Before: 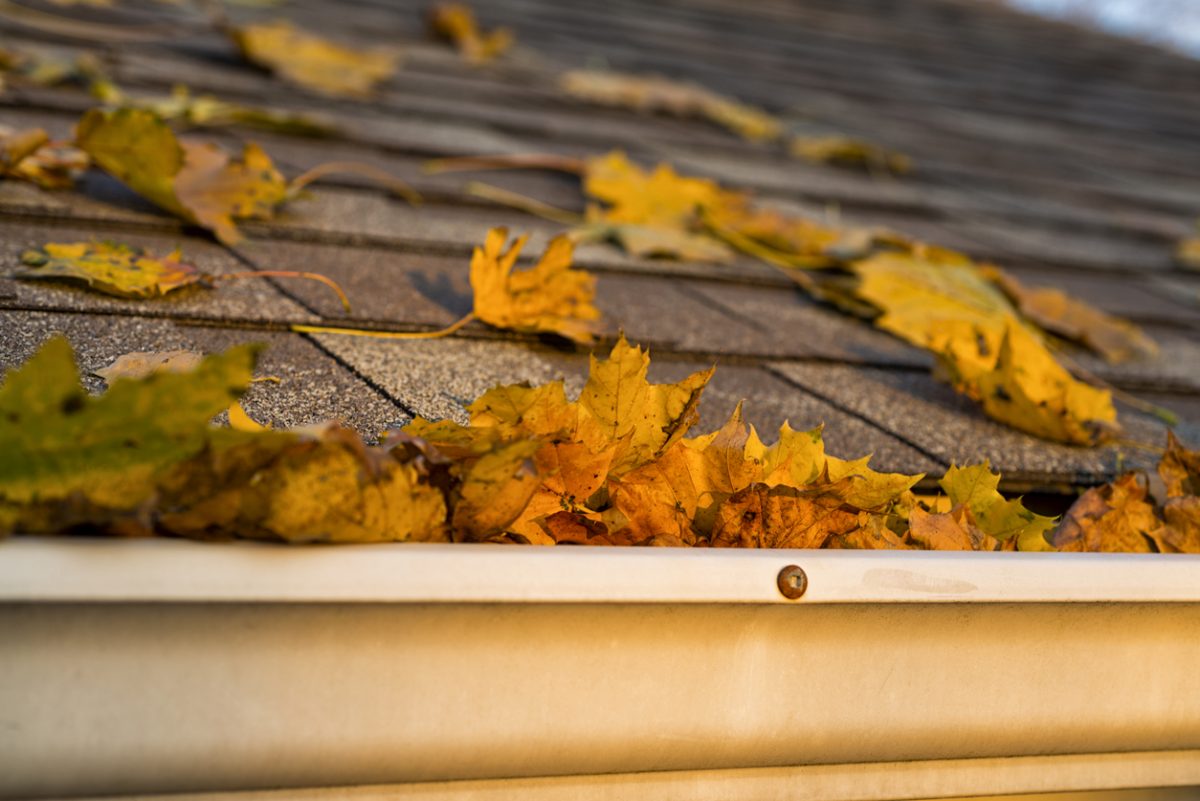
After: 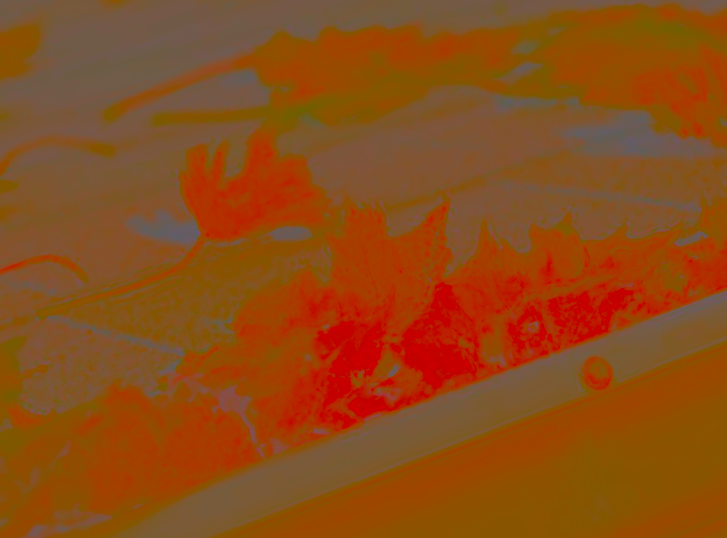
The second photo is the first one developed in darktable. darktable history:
crop and rotate: angle 20.98°, left 6.953%, right 3.92%, bottom 1.155%
contrast brightness saturation: contrast -0.986, brightness -0.163, saturation 0.759
shadows and highlights: shadows -8.43, white point adjustment 1.66, highlights 9.88
exposure: compensate exposure bias true, compensate highlight preservation false
color correction: highlights a* 3.8, highlights b* 5.14
